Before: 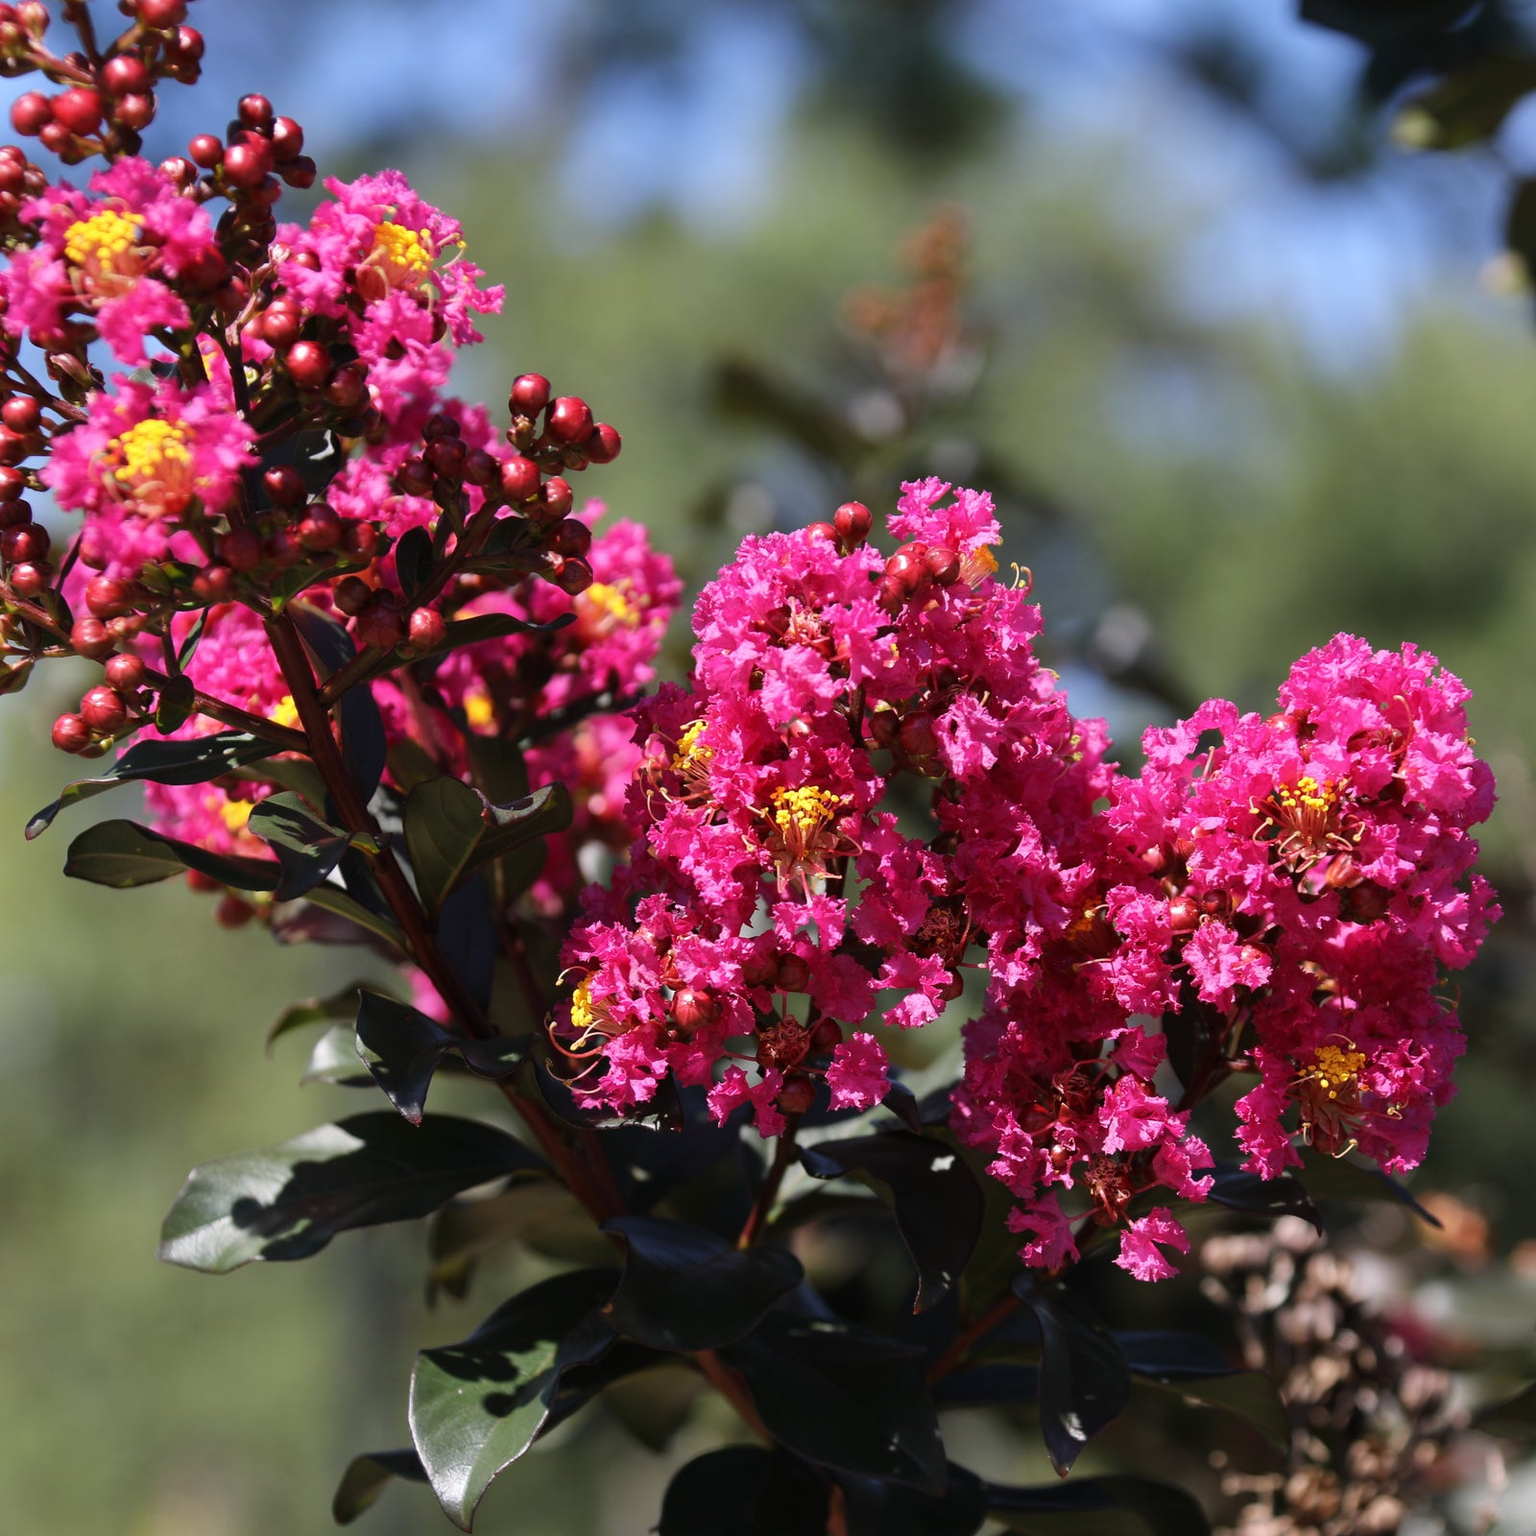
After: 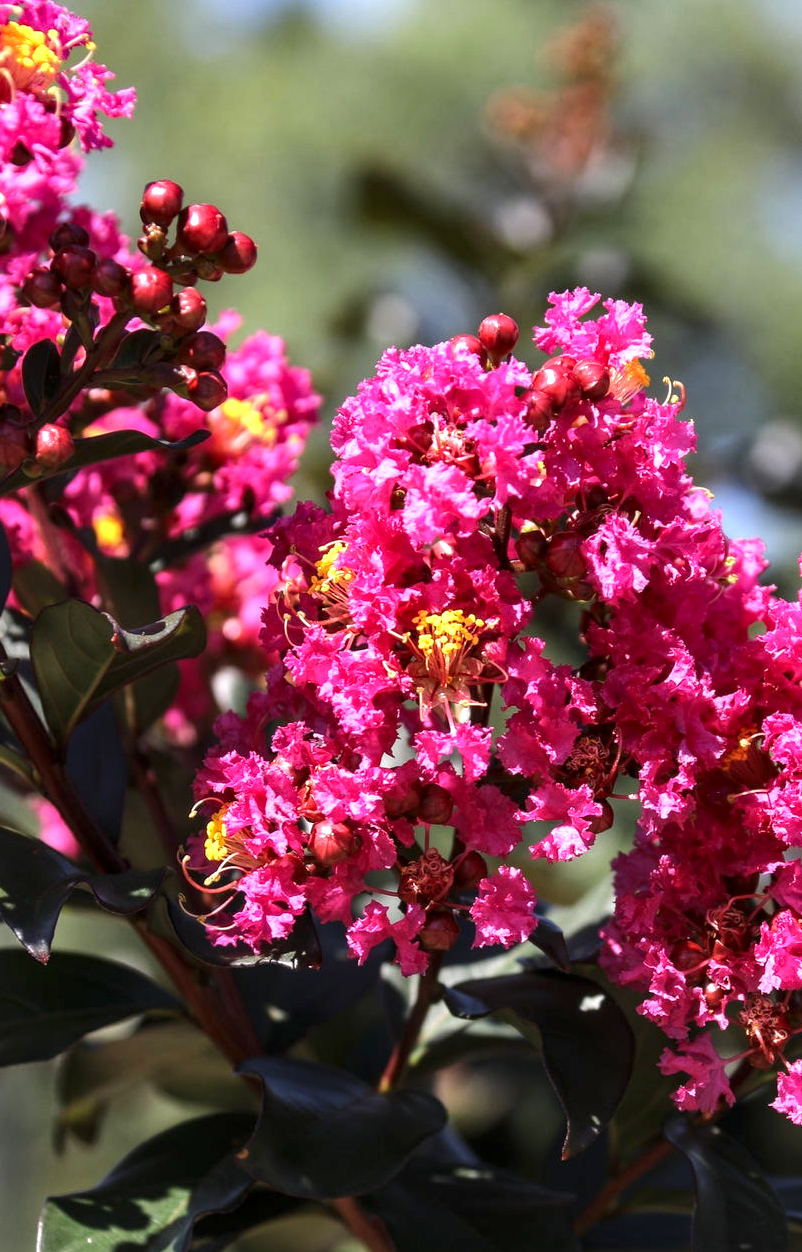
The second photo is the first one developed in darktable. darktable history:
exposure: black level correction 0, exposure 0.703 EV, compensate highlight preservation false
contrast brightness saturation: contrast 0.029, brightness -0.037
local contrast: detail 130%
shadows and highlights: shadows 13.03, white point adjustment 1.25, soften with gaussian
crop and rotate: angle 0.014°, left 24.419%, top 13.086%, right 25.418%, bottom 8.598%
